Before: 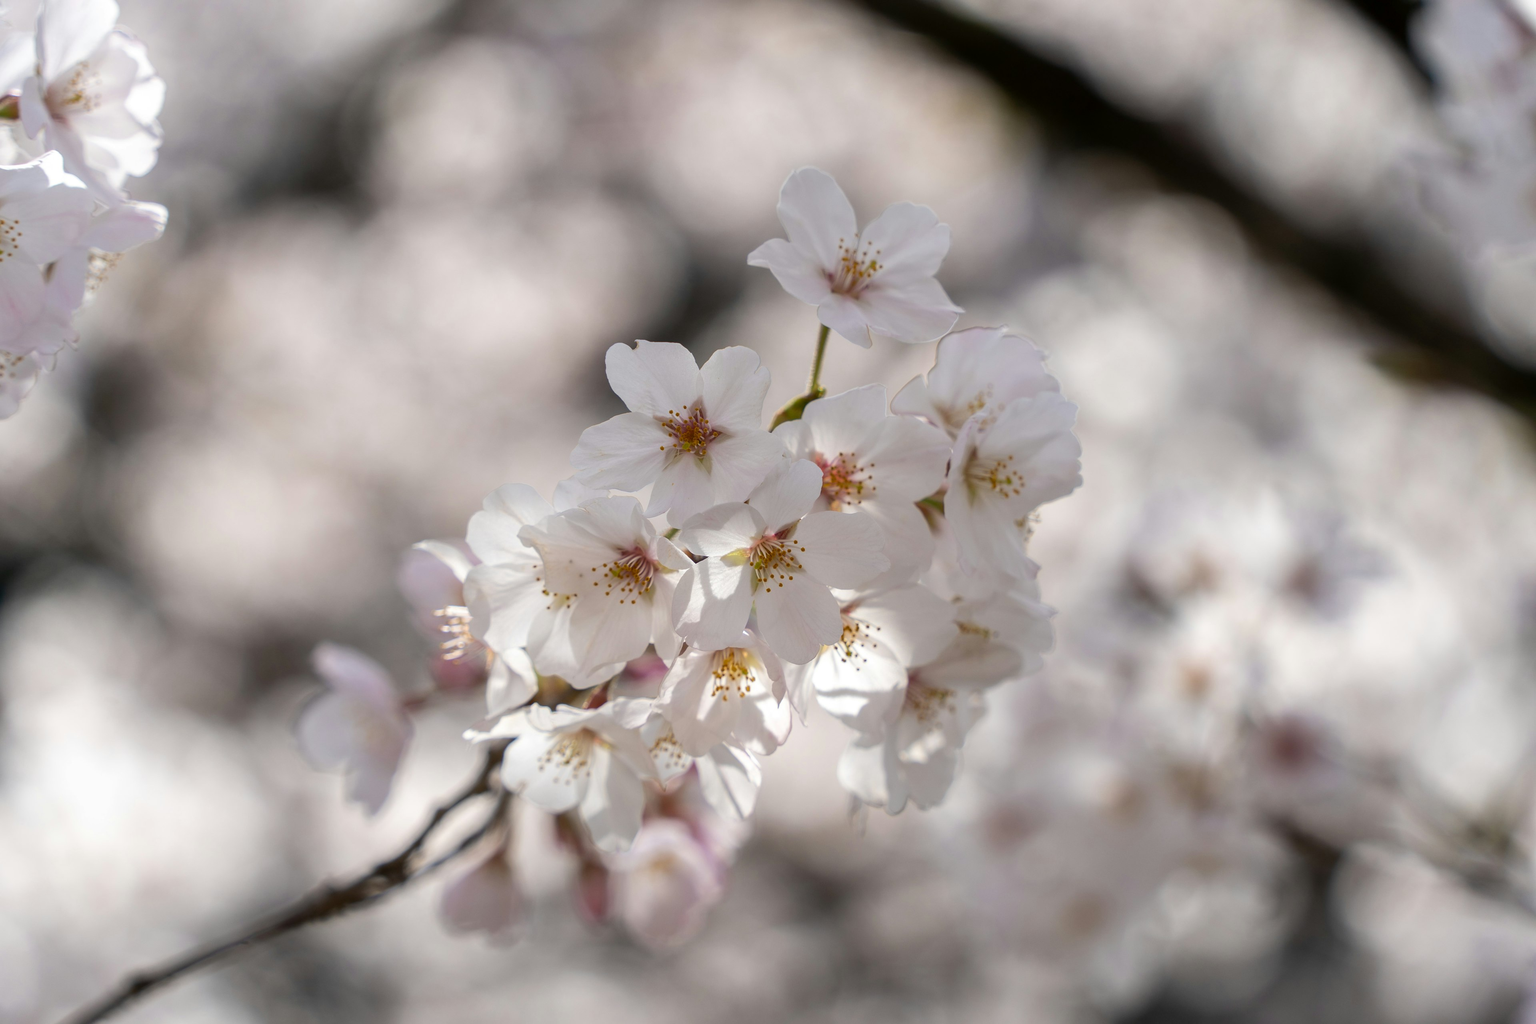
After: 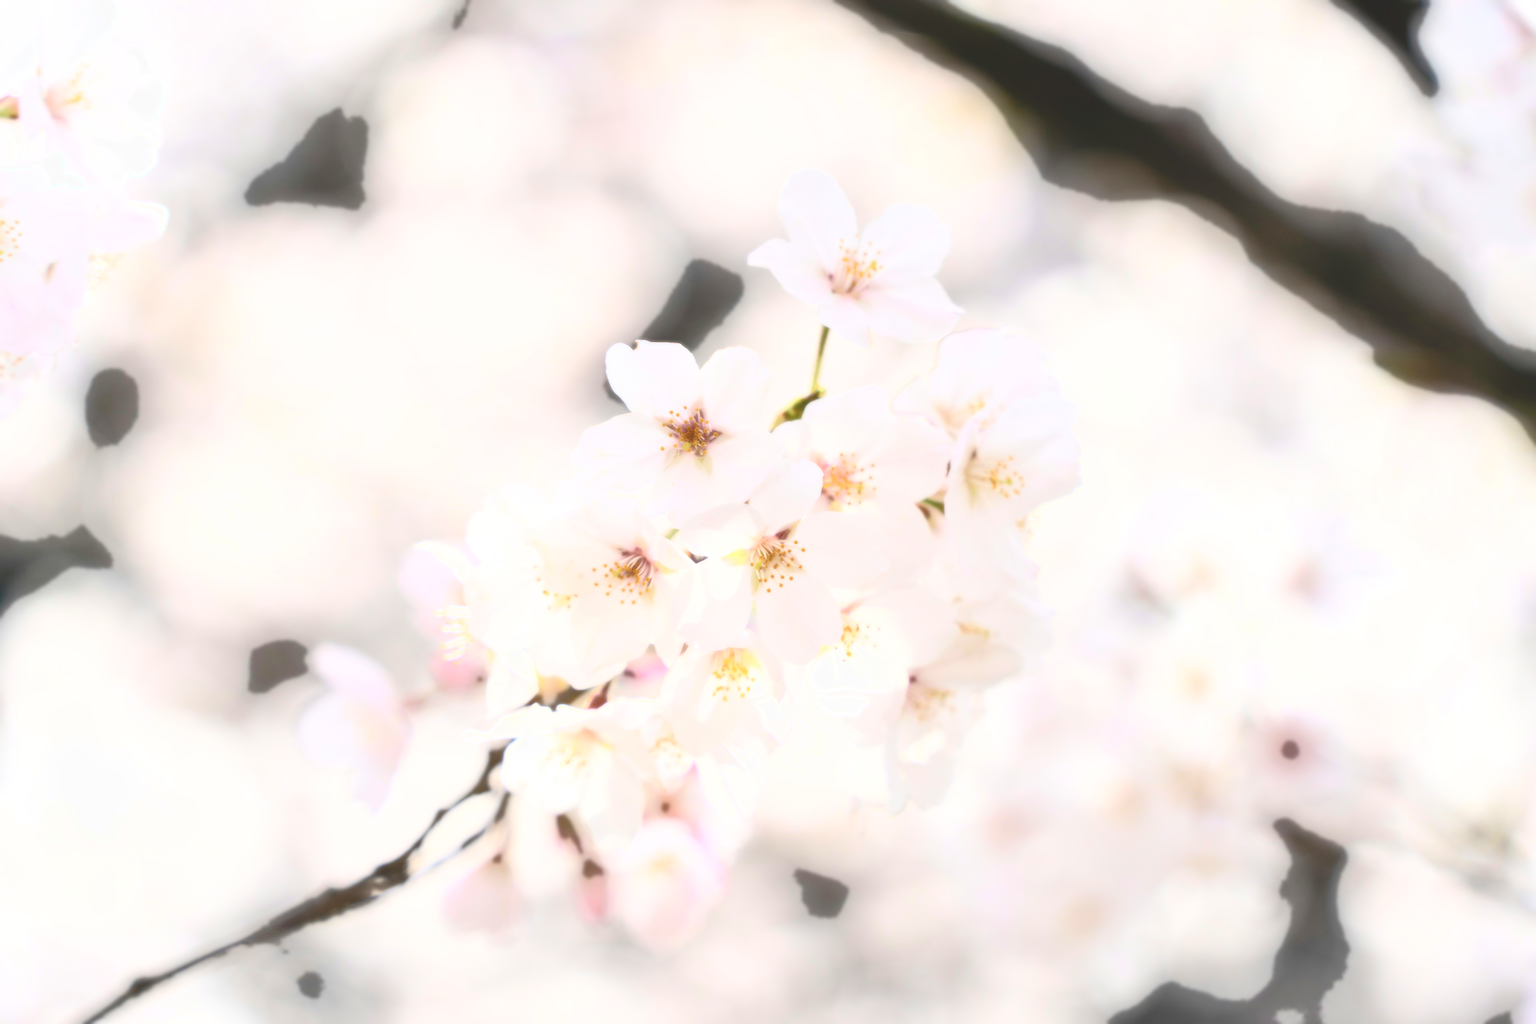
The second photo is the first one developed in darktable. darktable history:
sharpen: on, module defaults
exposure: exposure 0.669 EV, compensate highlight preservation false
tone equalizer: on, module defaults
bloom: size 0%, threshold 54.82%, strength 8.31%
local contrast: detail 70%
